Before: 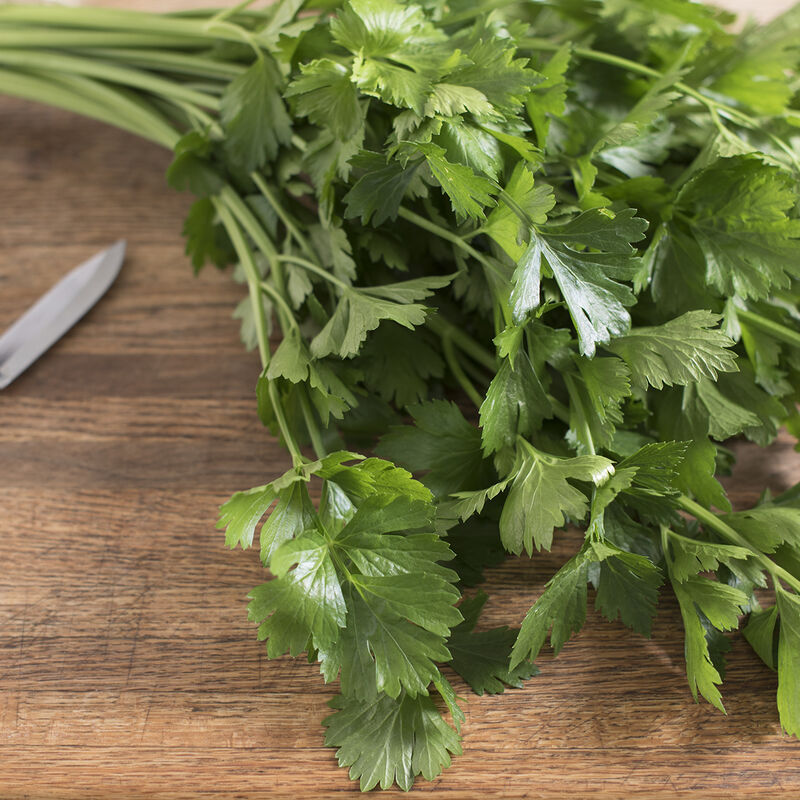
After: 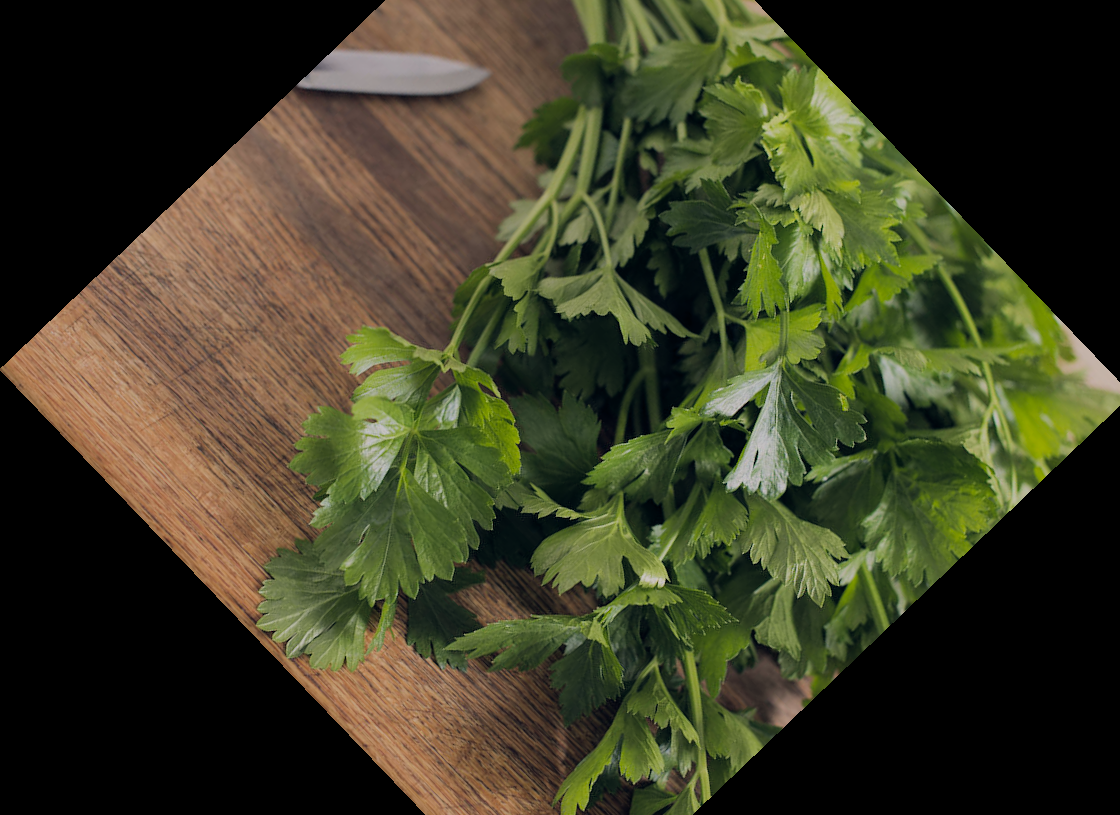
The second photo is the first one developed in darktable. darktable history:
crop and rotate: angle -46.26°, top 16.234%, right 0.912%, bottom 11.704%
exposure: exposure -0.36 EV, compensate highlight preservation false
color balance rgb: shadows lift › hue 87.51°, highlights gain › chroma 1.35%, highlights gain › hue 55.1°, global offset › chroma 0.13%, global offset › hue 253.66°, perceptual saturation grading › global saturation 16.38%
filmic rgb: black relative exposure -7.65 EV, white relative exposure 4.56 EV, hardness 3.61
